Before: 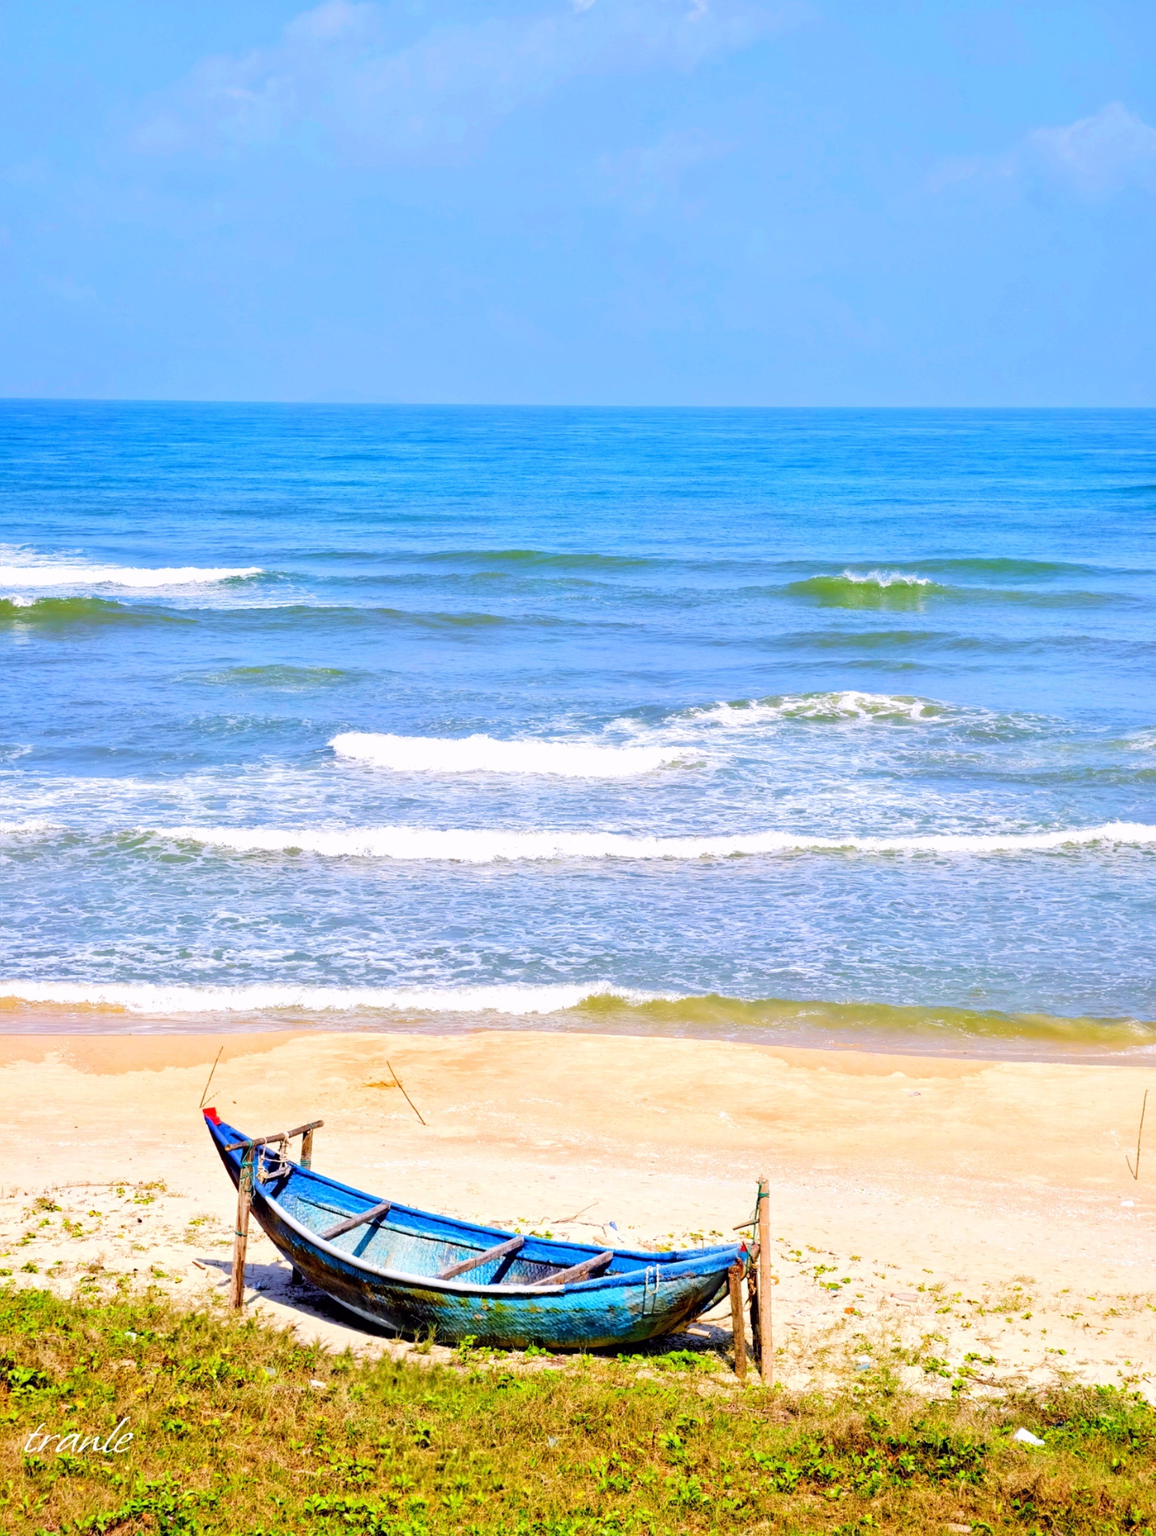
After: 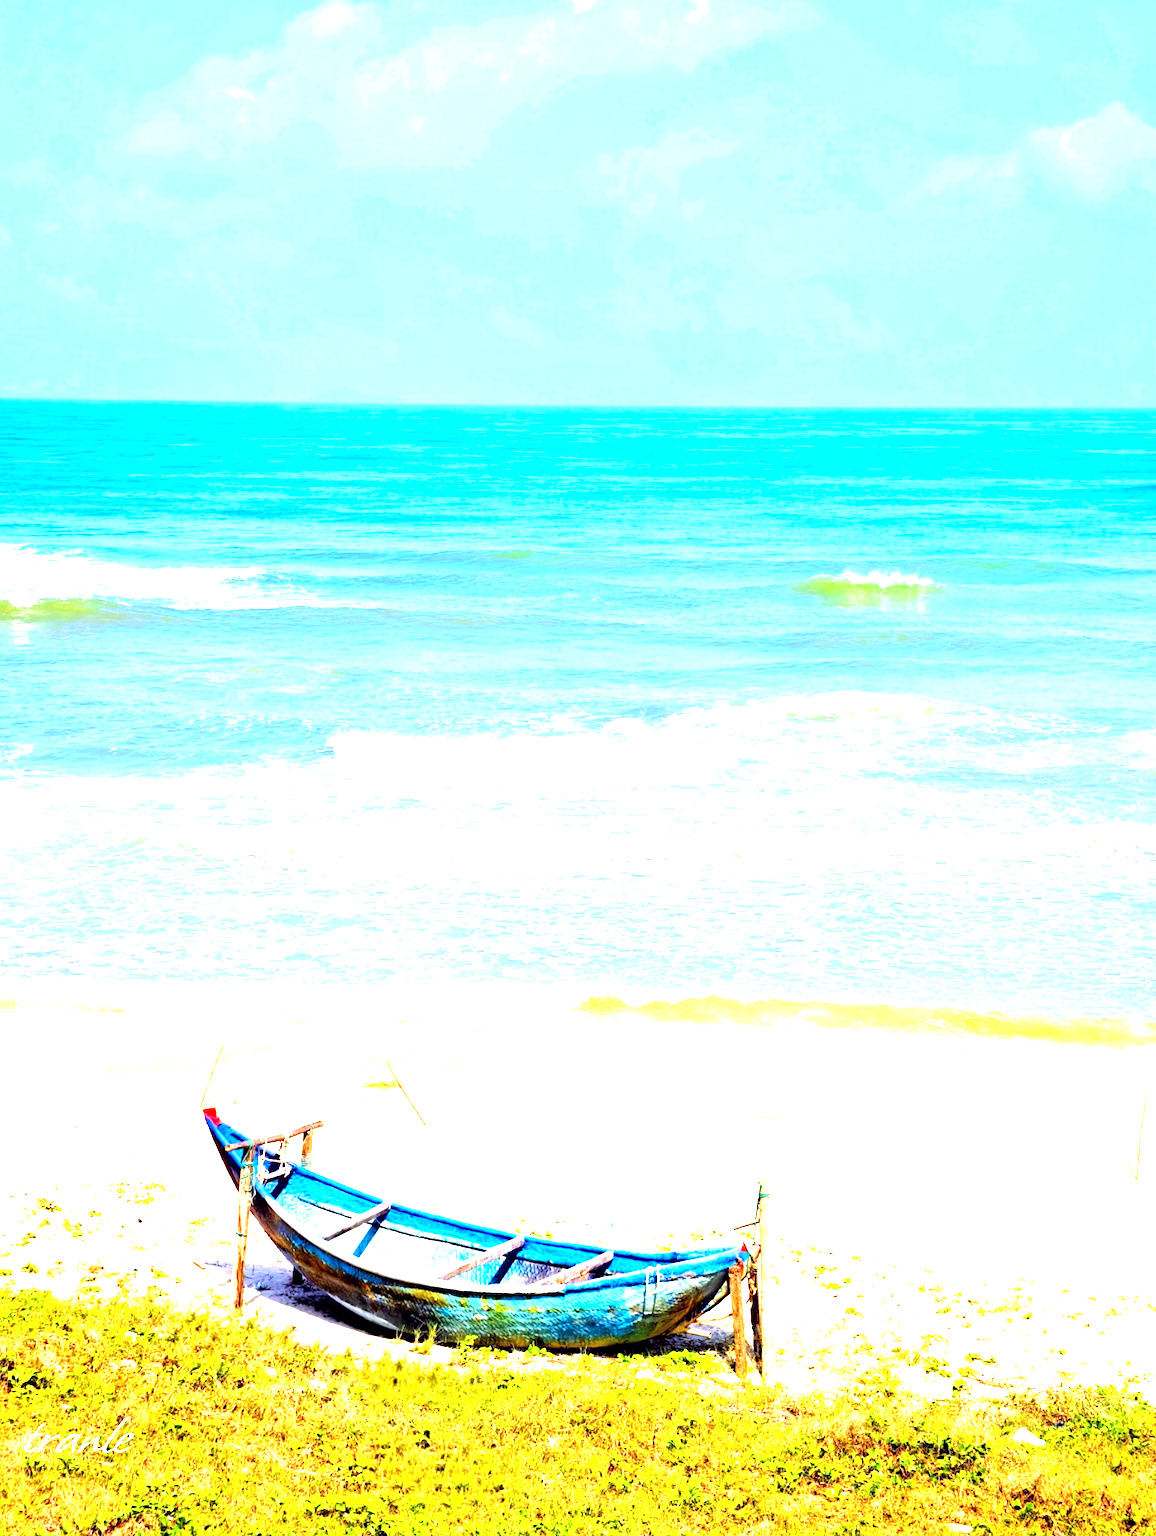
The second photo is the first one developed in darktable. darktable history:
color zones: curves: ch0 [(0, 0.5) (0.143, 0.5) (0.286, 0.5) (0.429, 0.5) (0.571, 0.5) (0.714, 0.476) (0.857, 0.5) (1, 0.5)]; ch2 [(0, 0.5) (0.143, 0.5) (0.286, 0.5) (0.429, 0.5) (0.571, 0.5) (0.714, 0.487) (0.857, 0.5) (1, 0.5)]
exposure: black level correction 0.001, exposure 1.737 EV, compensate highlight preservation false
